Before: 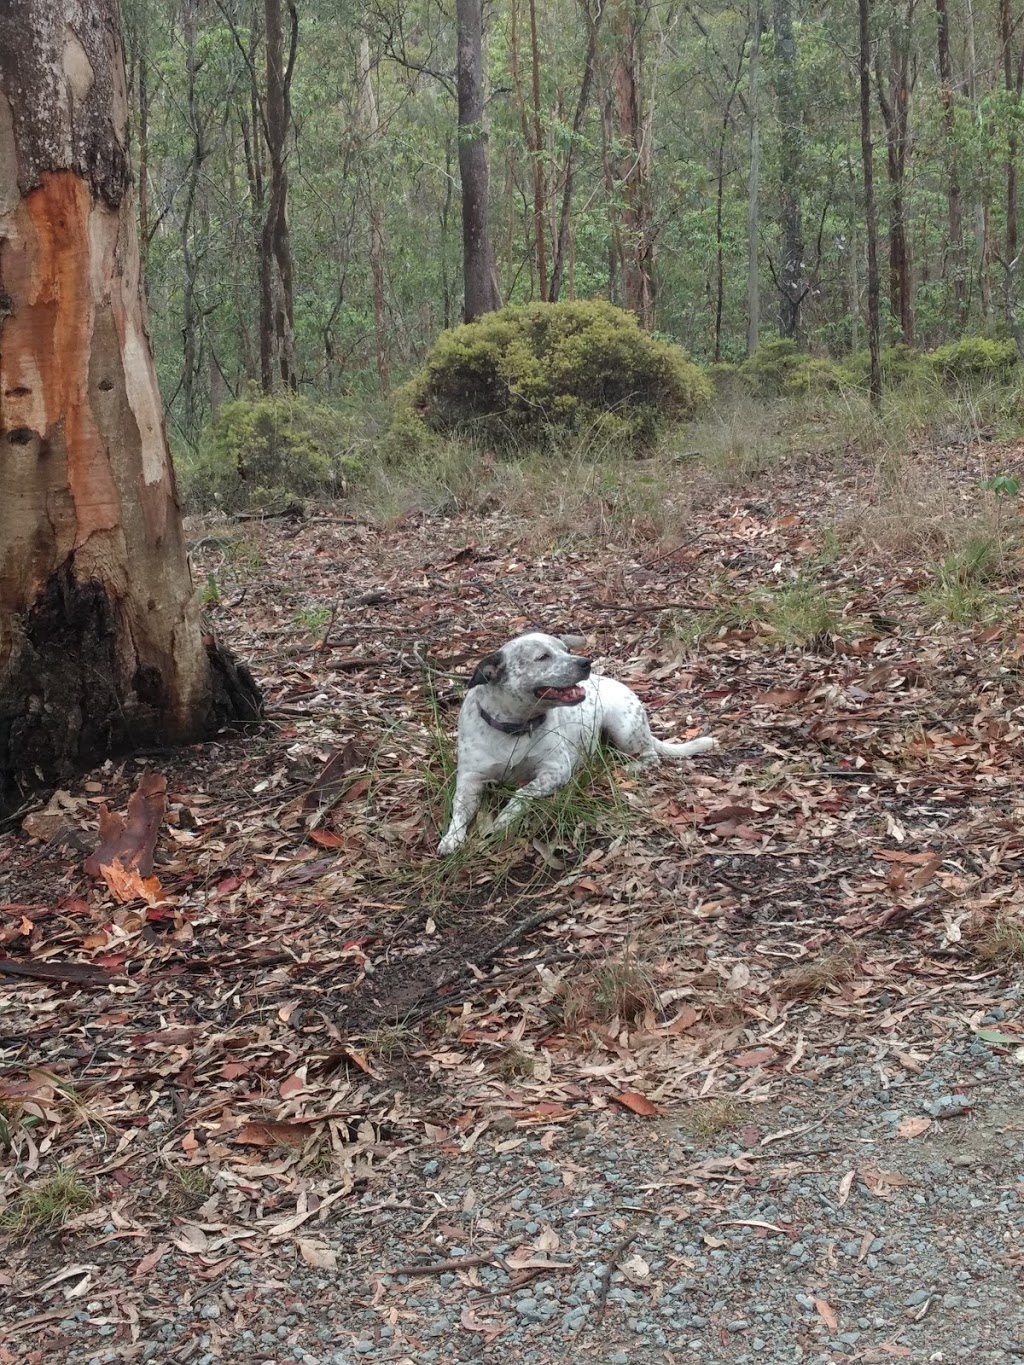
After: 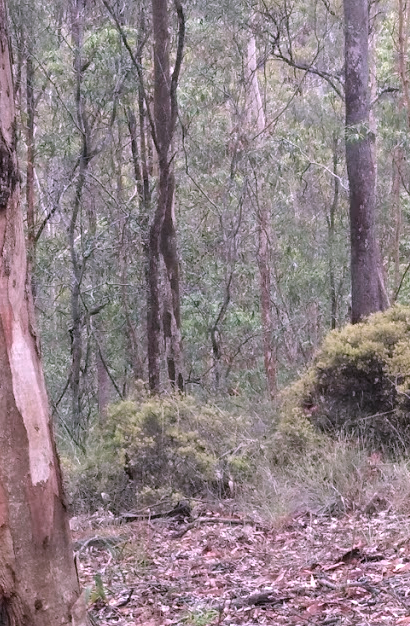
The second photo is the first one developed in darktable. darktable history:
tone equalizer: -8 EV -0.759 EV, -7 EV -0.688 EV, -6 EV -0.573 EV, -5 EV -0.369 EV, -3 EV 0.368 EV, -2 EV 0.6 EV, -1 EV 0.697 EV, +0 EV 0.757 EV
crop and rotate: left 11.083%, top 0.067%, right 48.853%, bottom 54.046%
color correction: highlights a* 15.42, highlights b* -20.84
levels: black 3.83%
